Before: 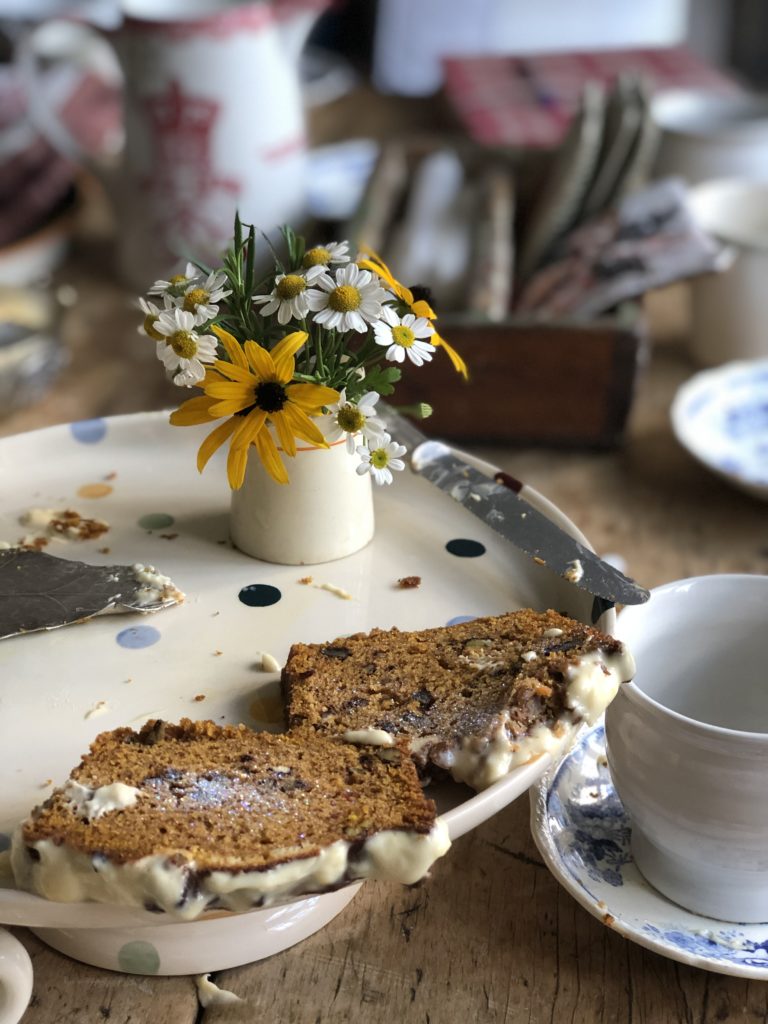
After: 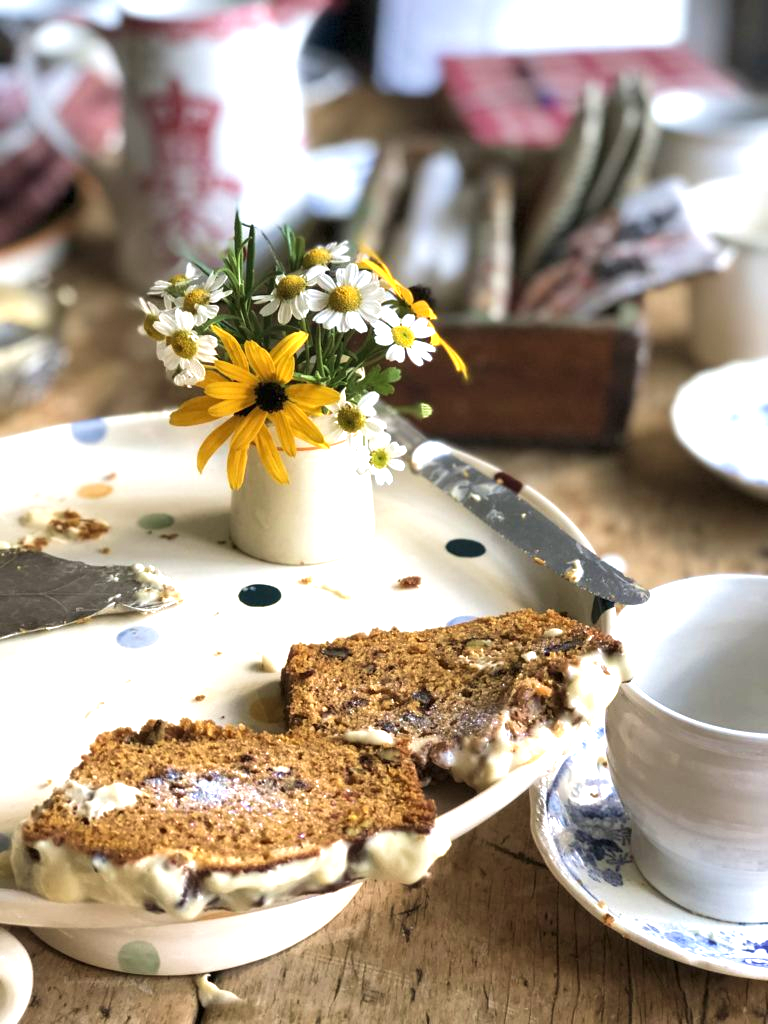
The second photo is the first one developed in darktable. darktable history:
local contrast: highlights 100%, shadows 100%, detail 120%, midtone range 0.2
exposure: black level correction 0, exposure 1 EV, compensate exposure bias true, compensate highlight preservation false
velvia: on, module defaults
